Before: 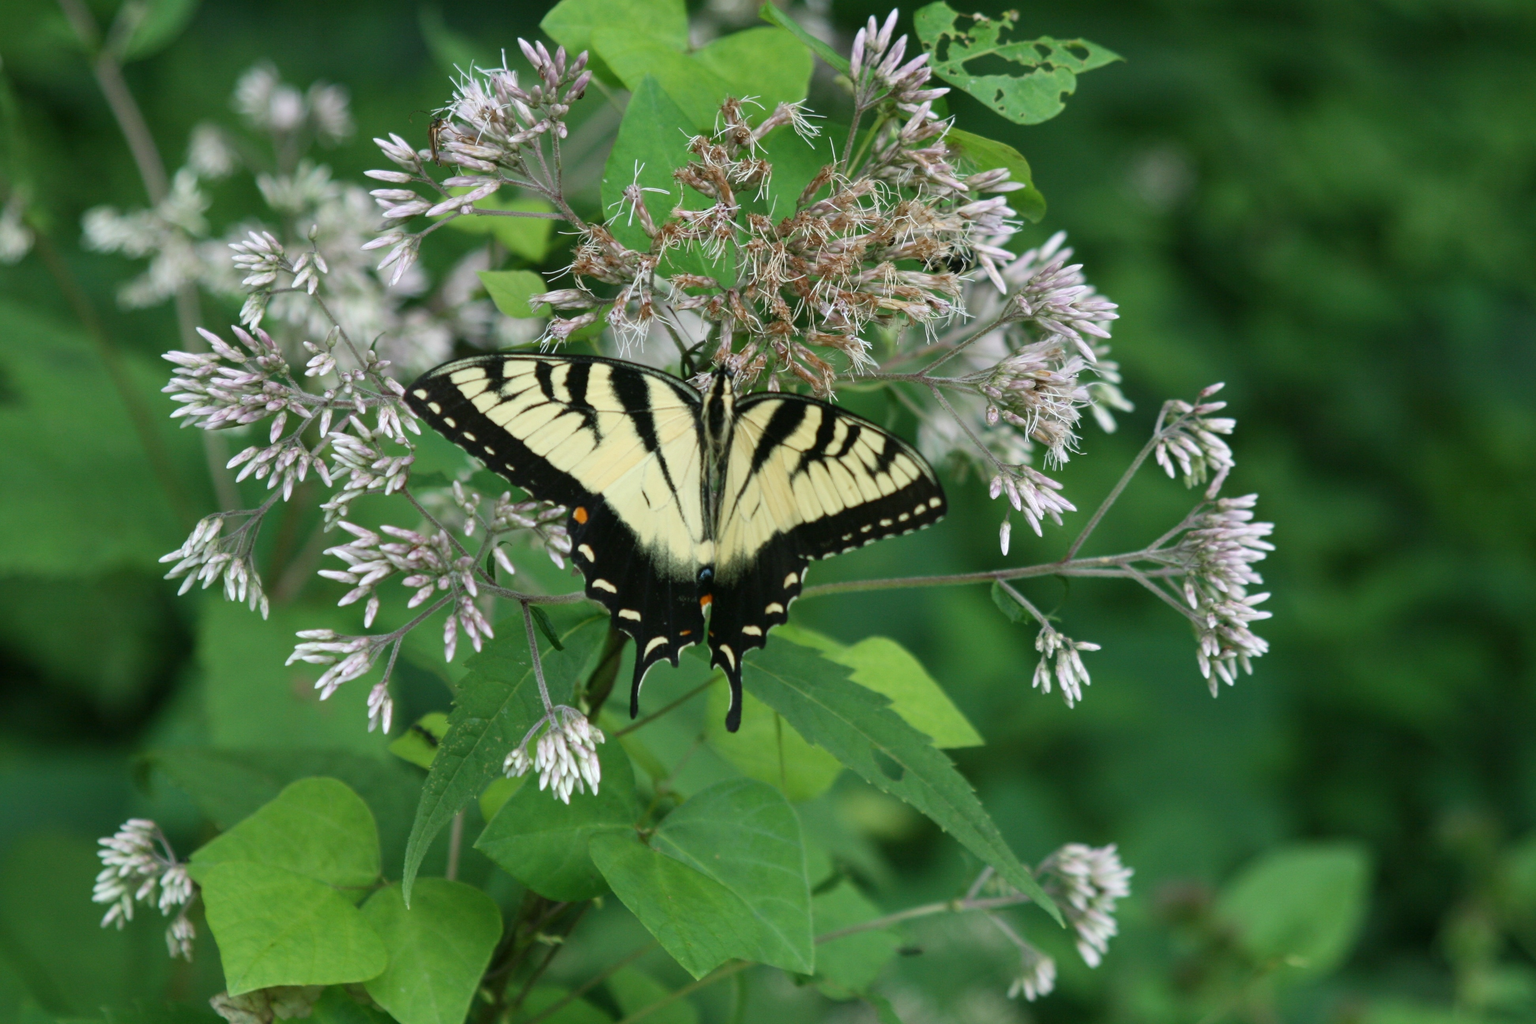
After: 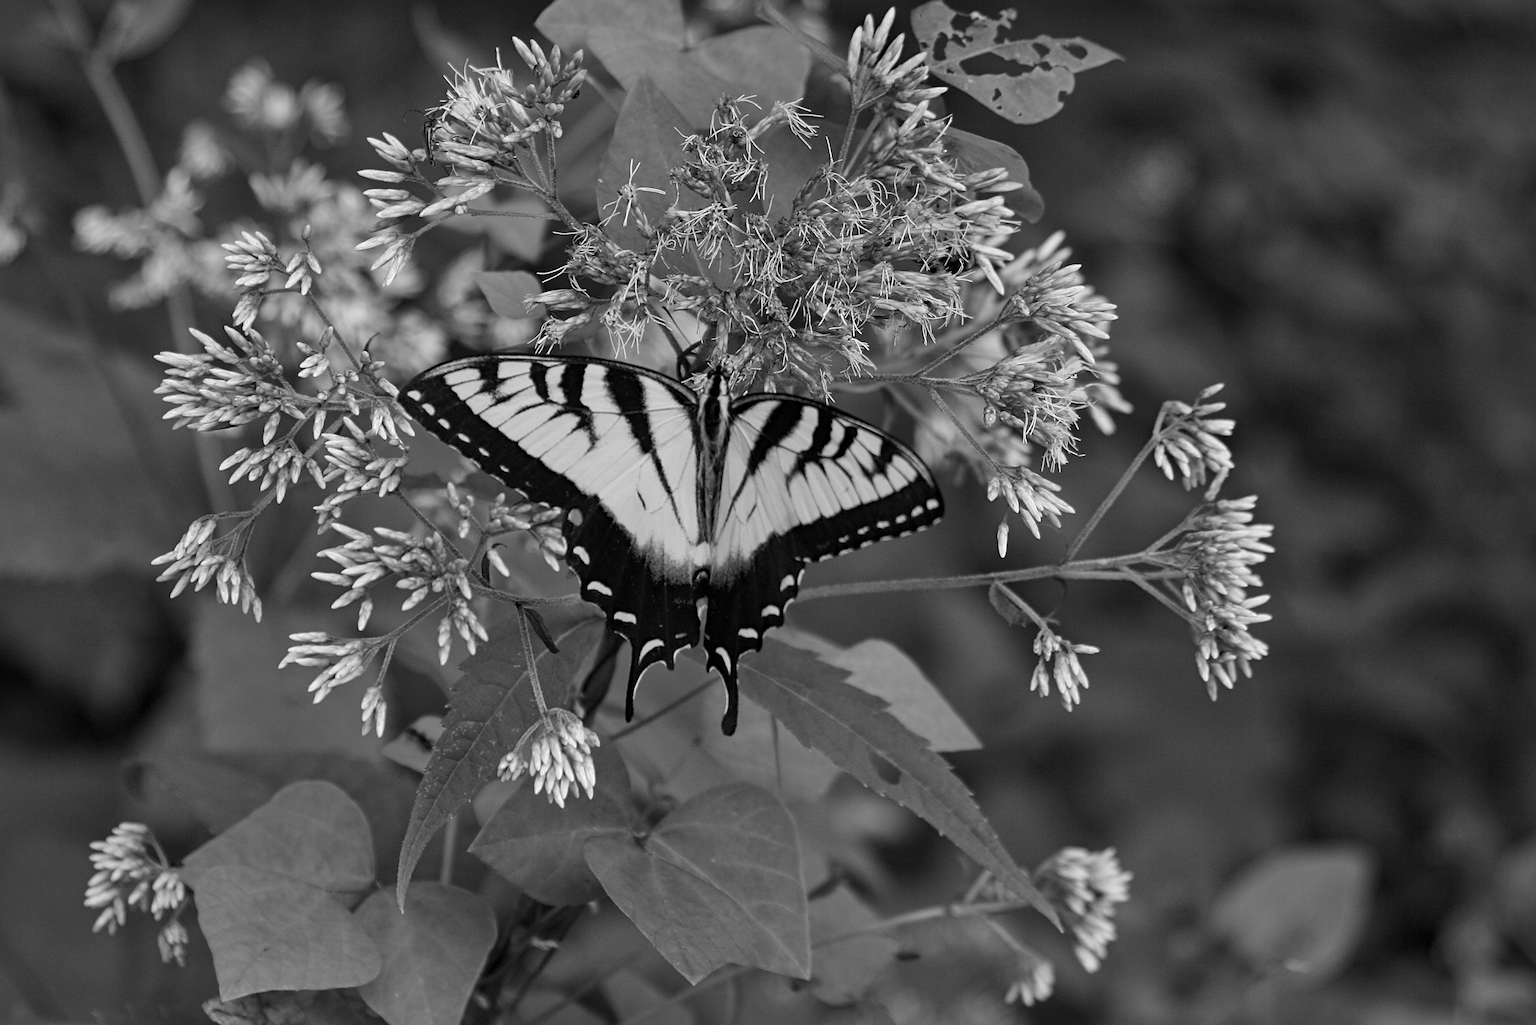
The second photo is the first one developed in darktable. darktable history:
color calibration: output gray [0.22, 0.42, 0.37, 0], gray › normalize channels true, illuminant same as pipeline (D50), adaptation XYZ, x 0.346, y 0.359, gamut compression 0
white balance: red 1.08, blue 0.791
local contrast: mode bilateral grid, contrast 20, coarseness 50, detail 132%, midtone range 0.2
shadows and highlights: shadows 25, highlights -25
color balance rgb: perceptual saturation grading › global saturation 35%, perceptual saturation grading › highlights -25%, perceptual saturation grading › shadows 50%
sharpen: radius 2.543, amount 0.636
haze removal: compatibility mode true, adaptive false
crop and rotate: left 0.614%, top 0.179%, bottom 0.309%
